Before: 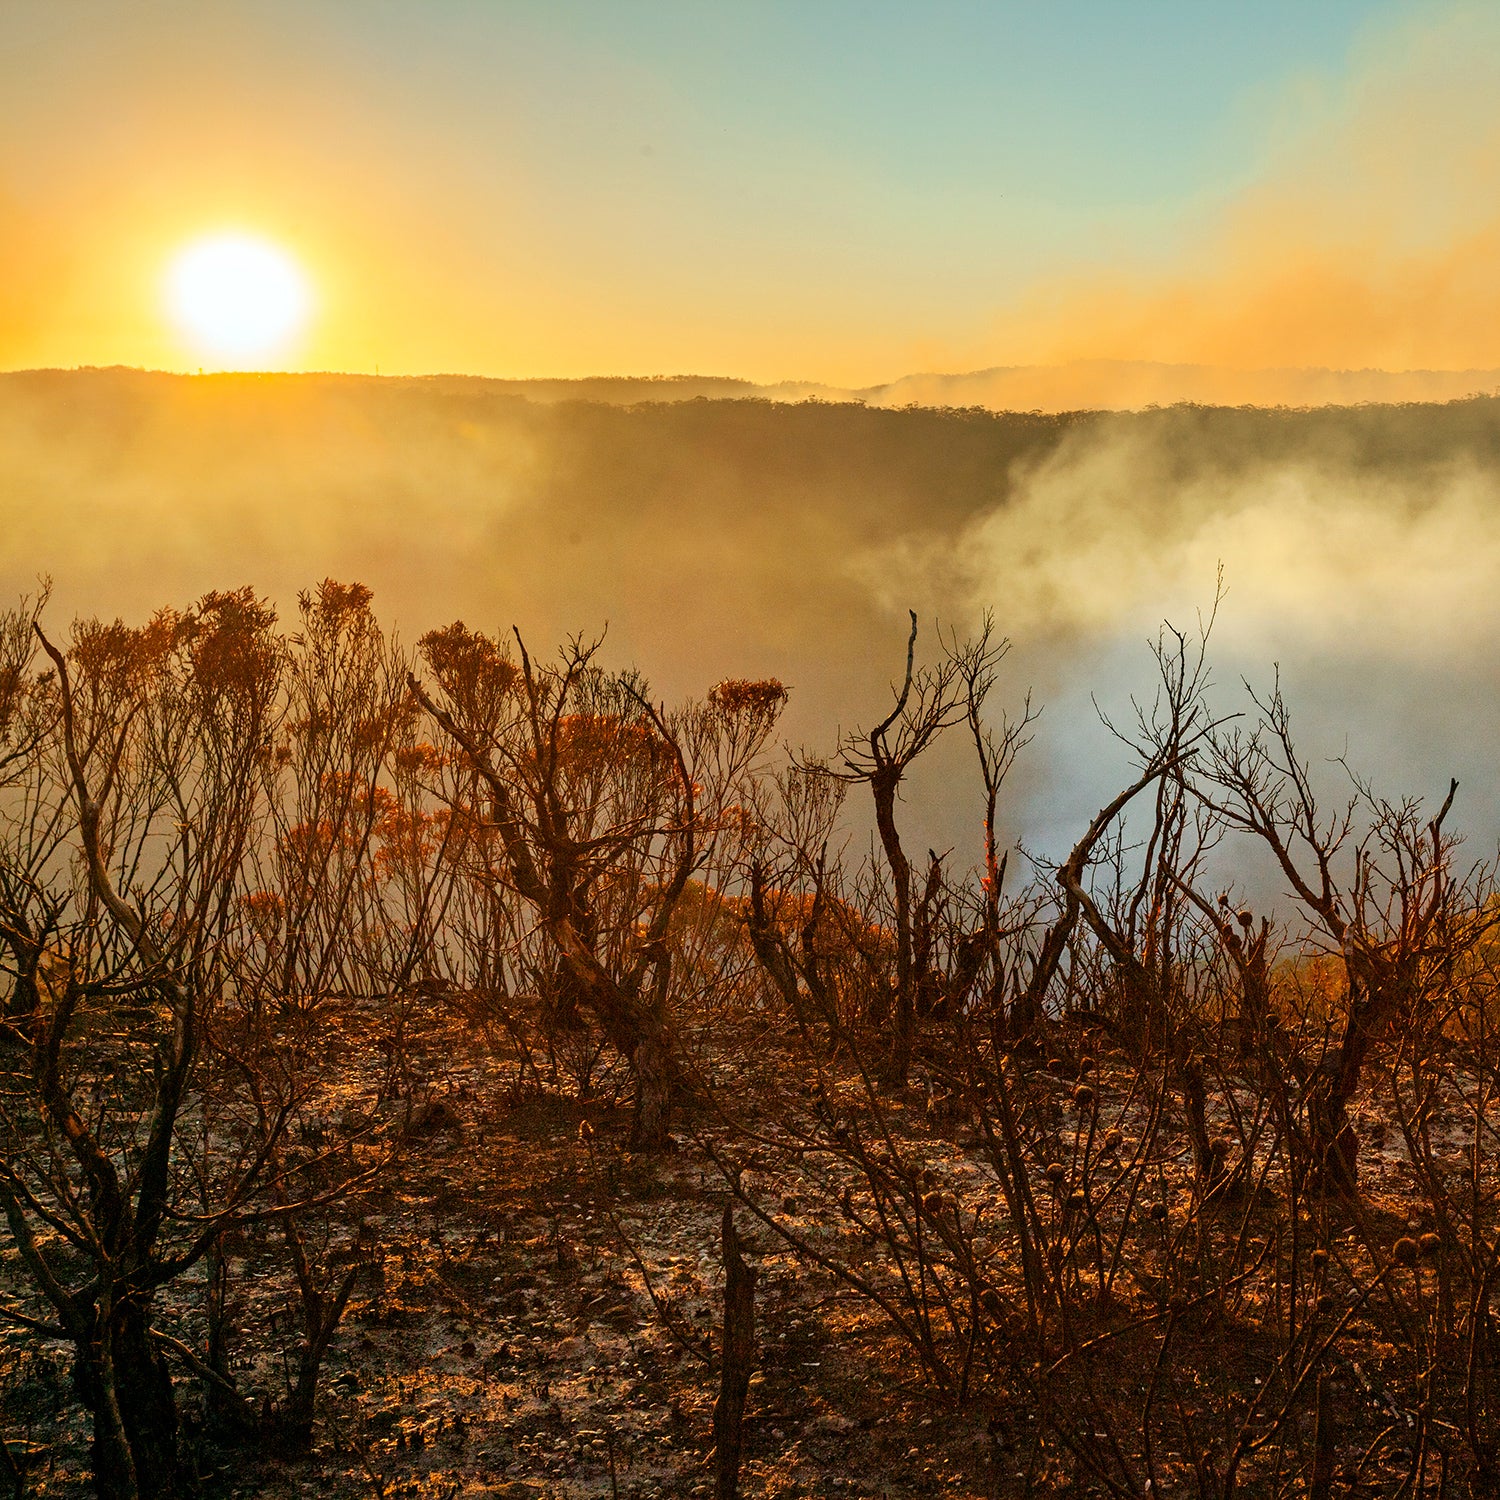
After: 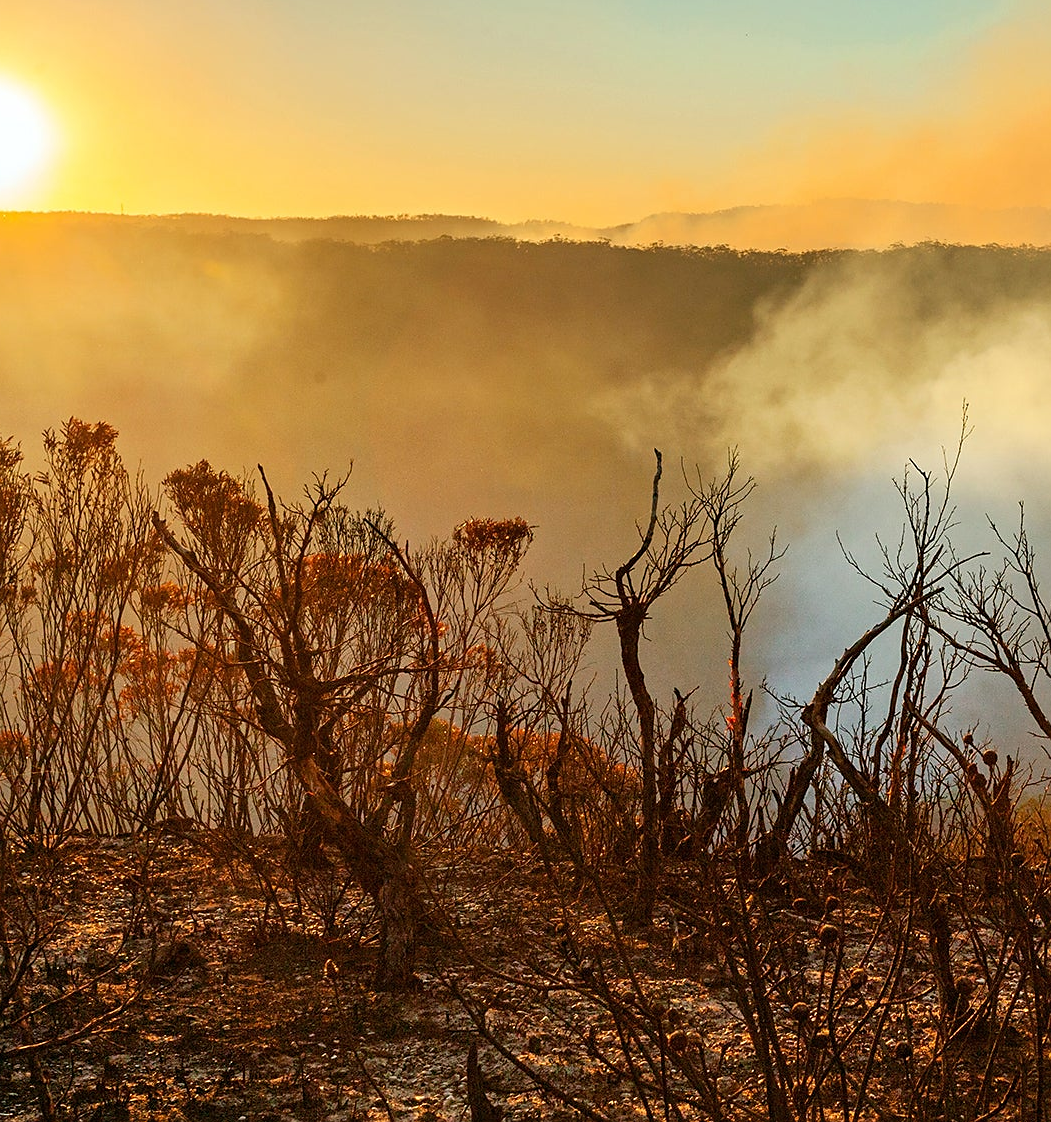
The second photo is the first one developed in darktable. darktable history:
crop and rotate: left 17.059%, top 10.796%, right 12.87%, bottom 14.389%
sharpen: radius 1.584, amount 0.37, threshold 1.139
